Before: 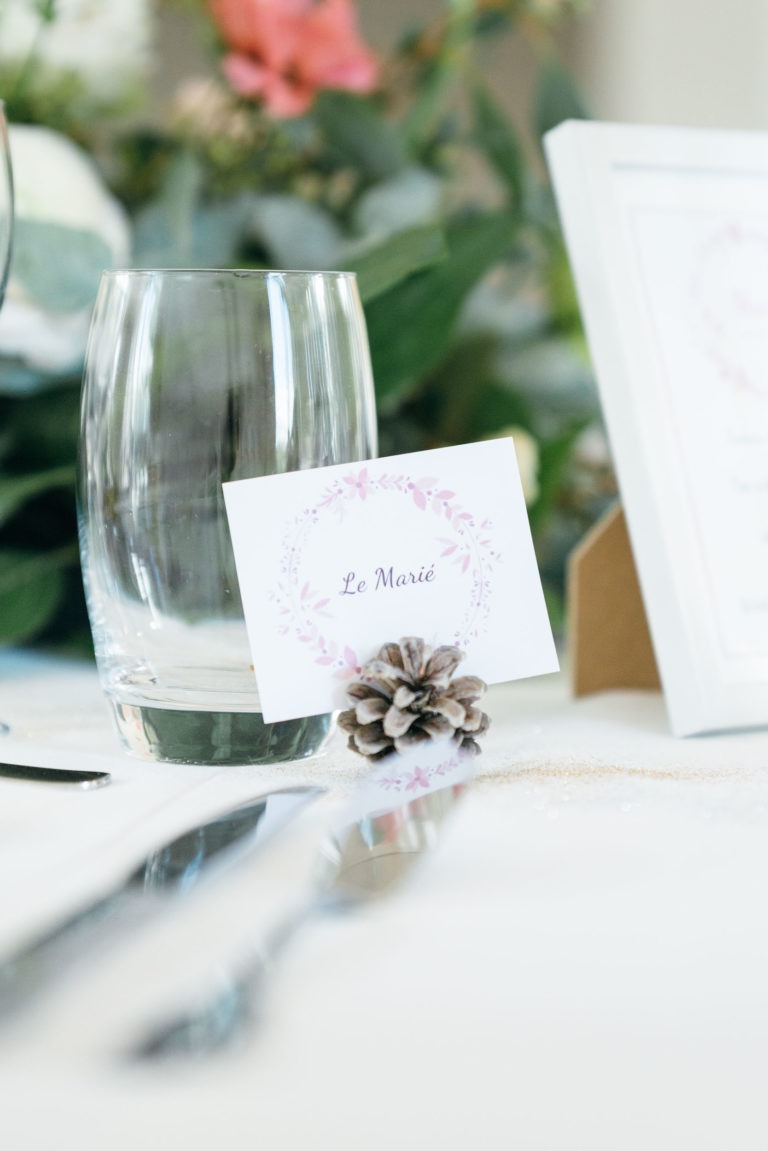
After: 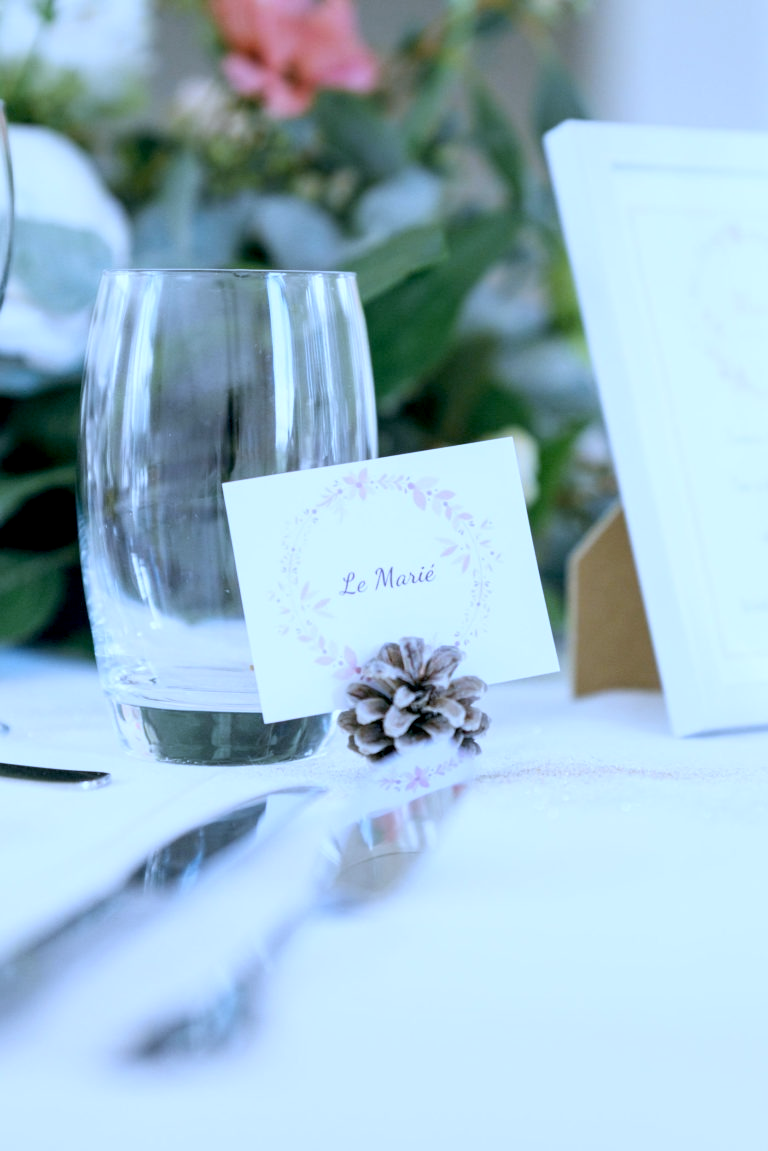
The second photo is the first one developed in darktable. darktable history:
white balance: red 0.871, blue 1.249
exposure: black level correction 0.009, compensate highlight preservation false
